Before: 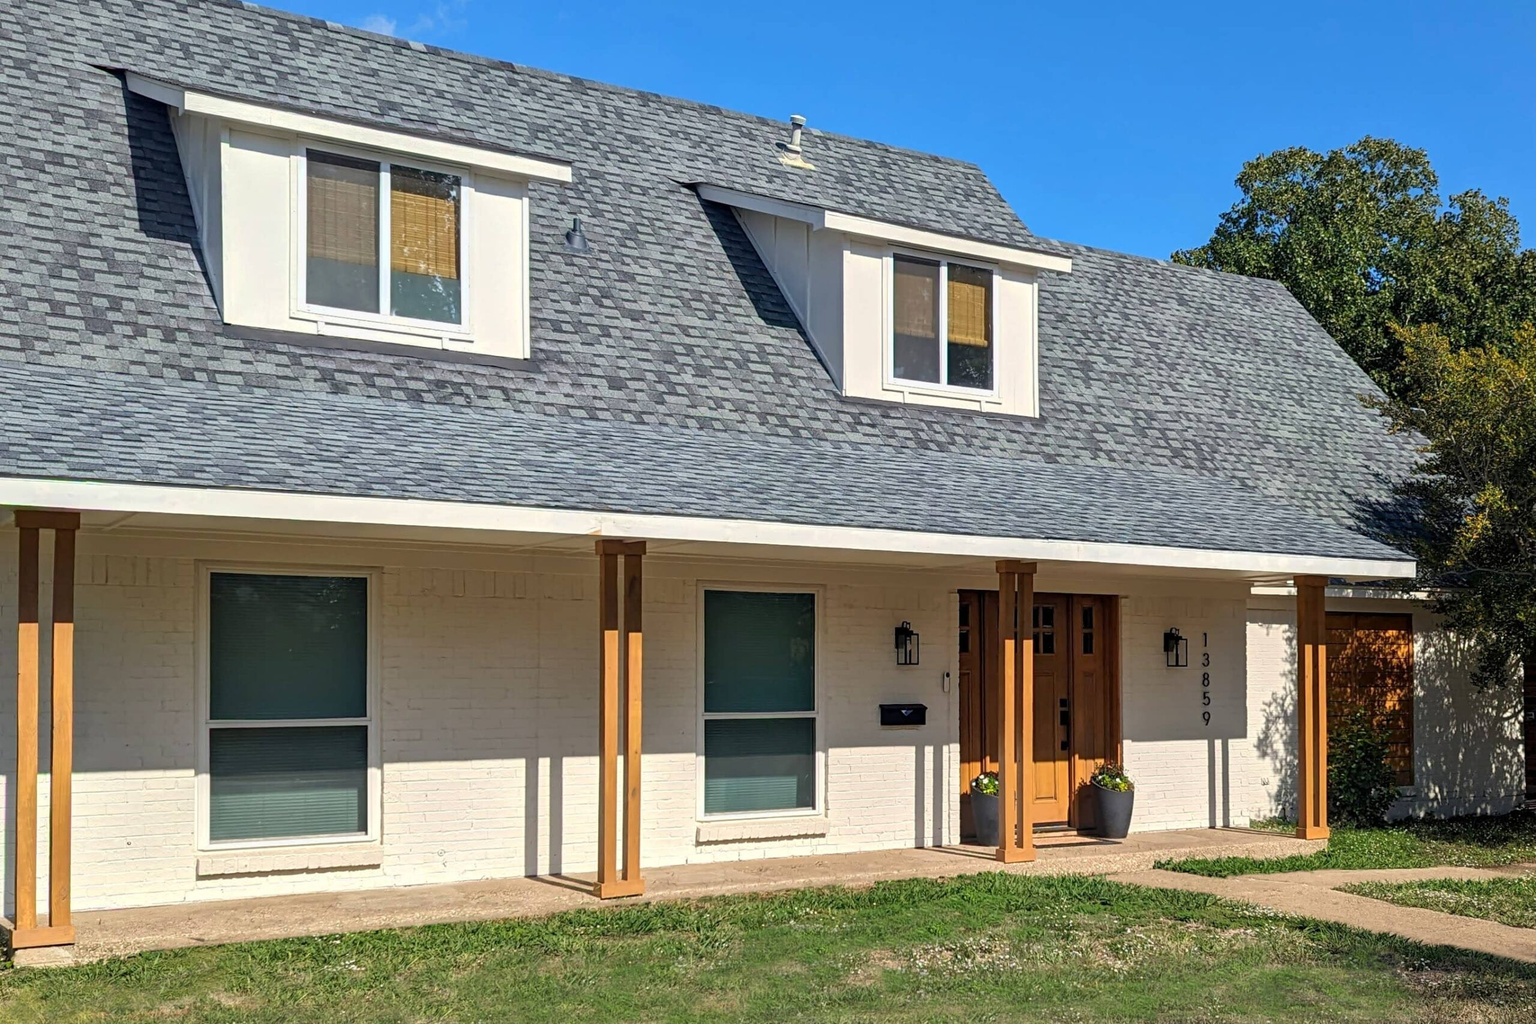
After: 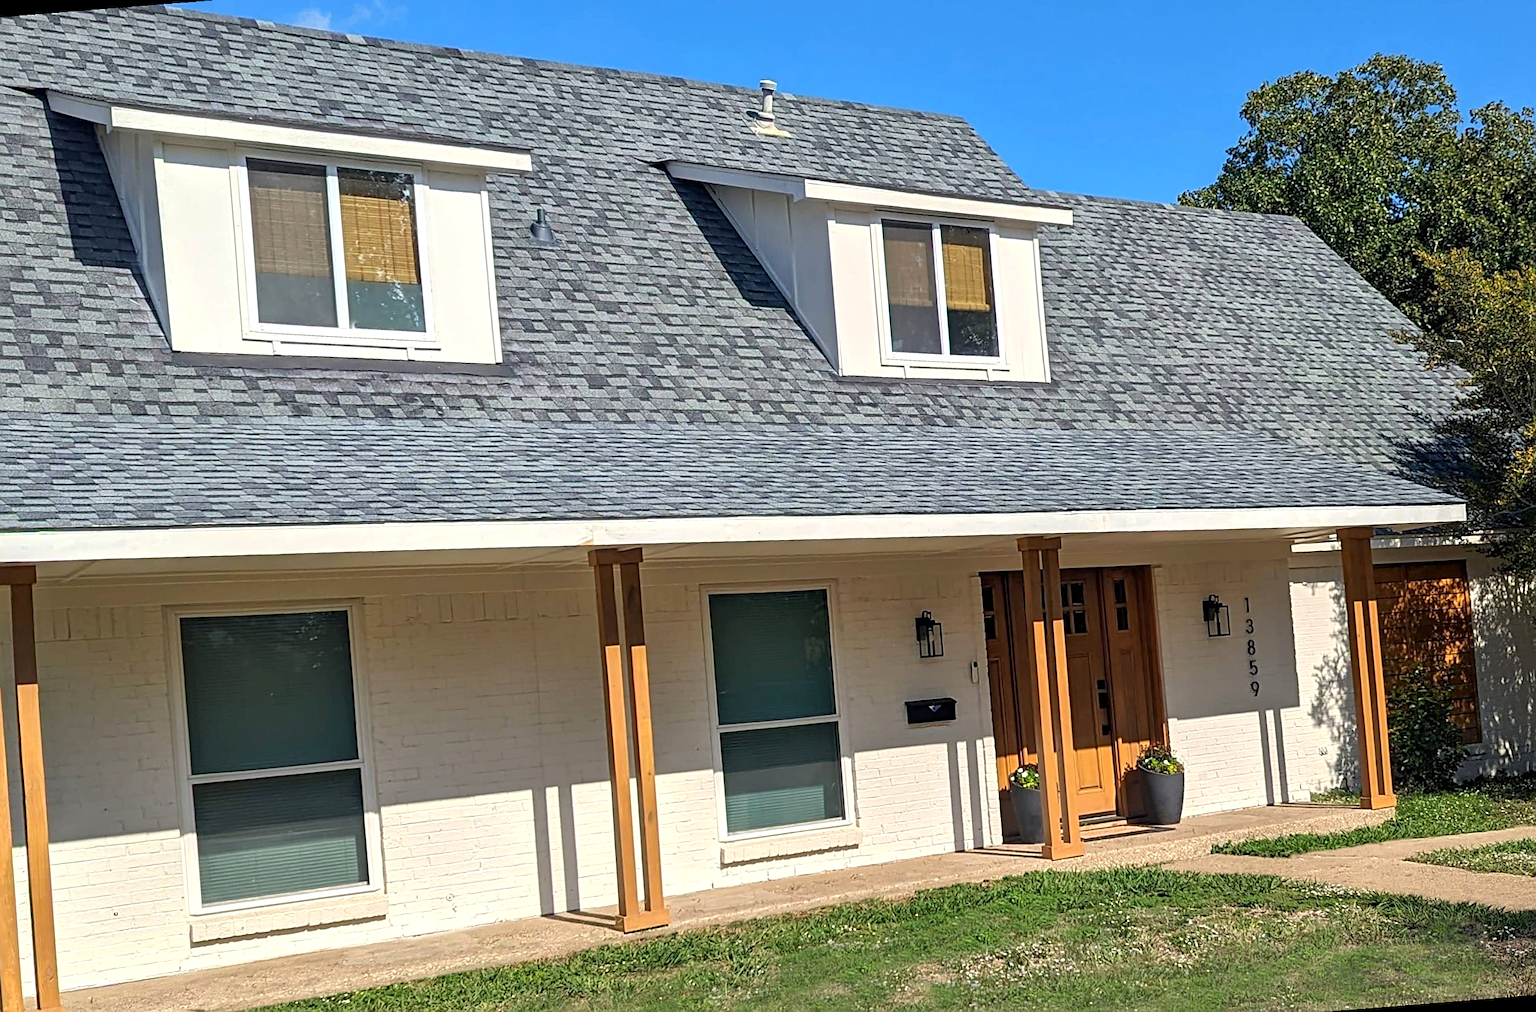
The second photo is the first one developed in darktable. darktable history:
rotate and perspective: rotation -4.57°, crop left 0.054, crop right 0.944, crop top 0.087, crop bottom 0.914
sharpen: on, module defaults
exposure: exposure 0.15 EV, compensate highlight preservation false
